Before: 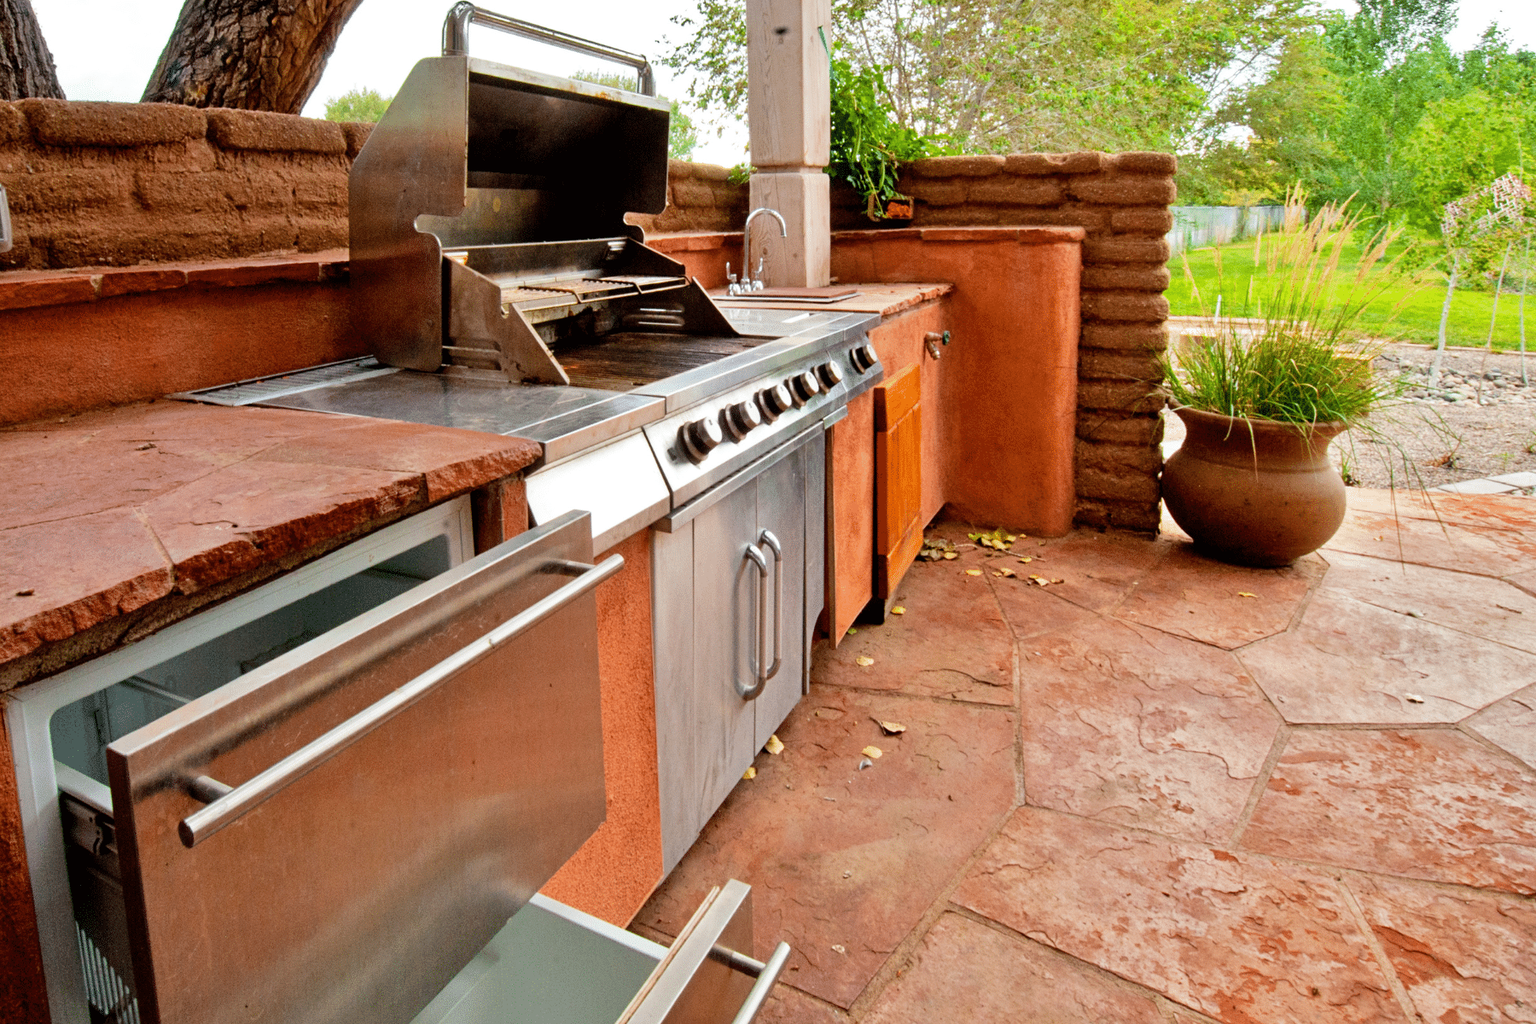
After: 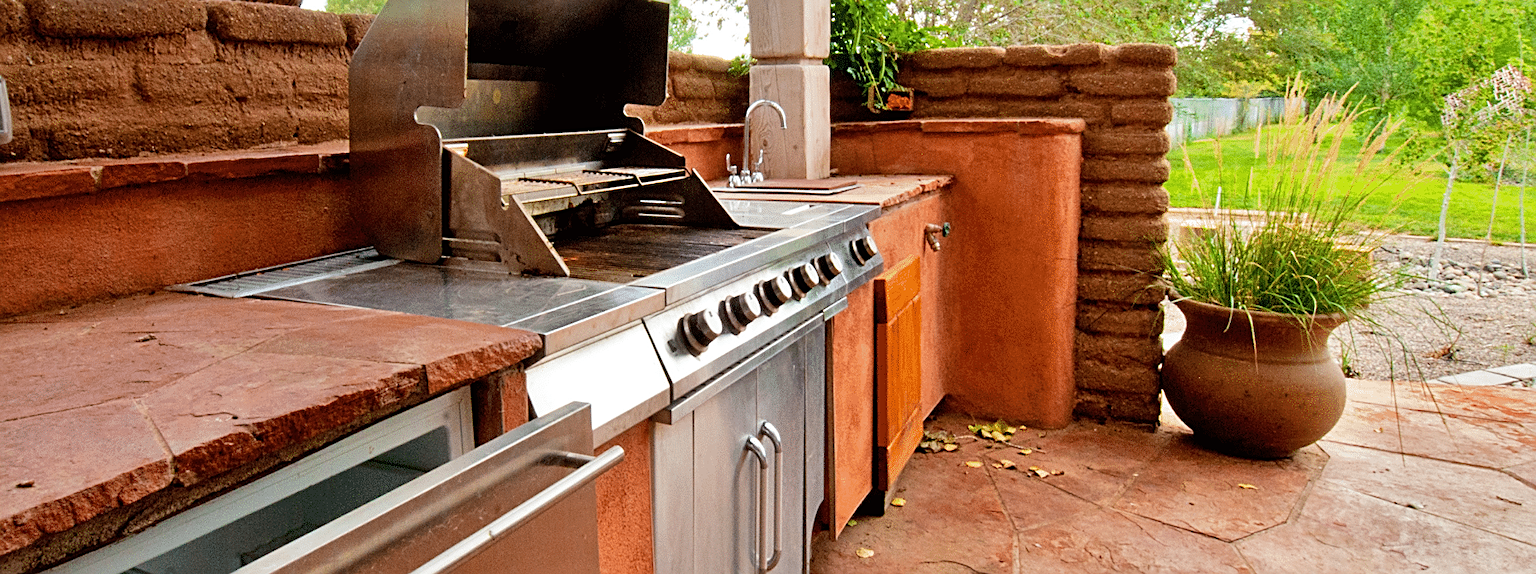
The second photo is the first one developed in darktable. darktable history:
crop and rotate: top 10.605%, bottom 33.274%
sharpen: on, module defaults
